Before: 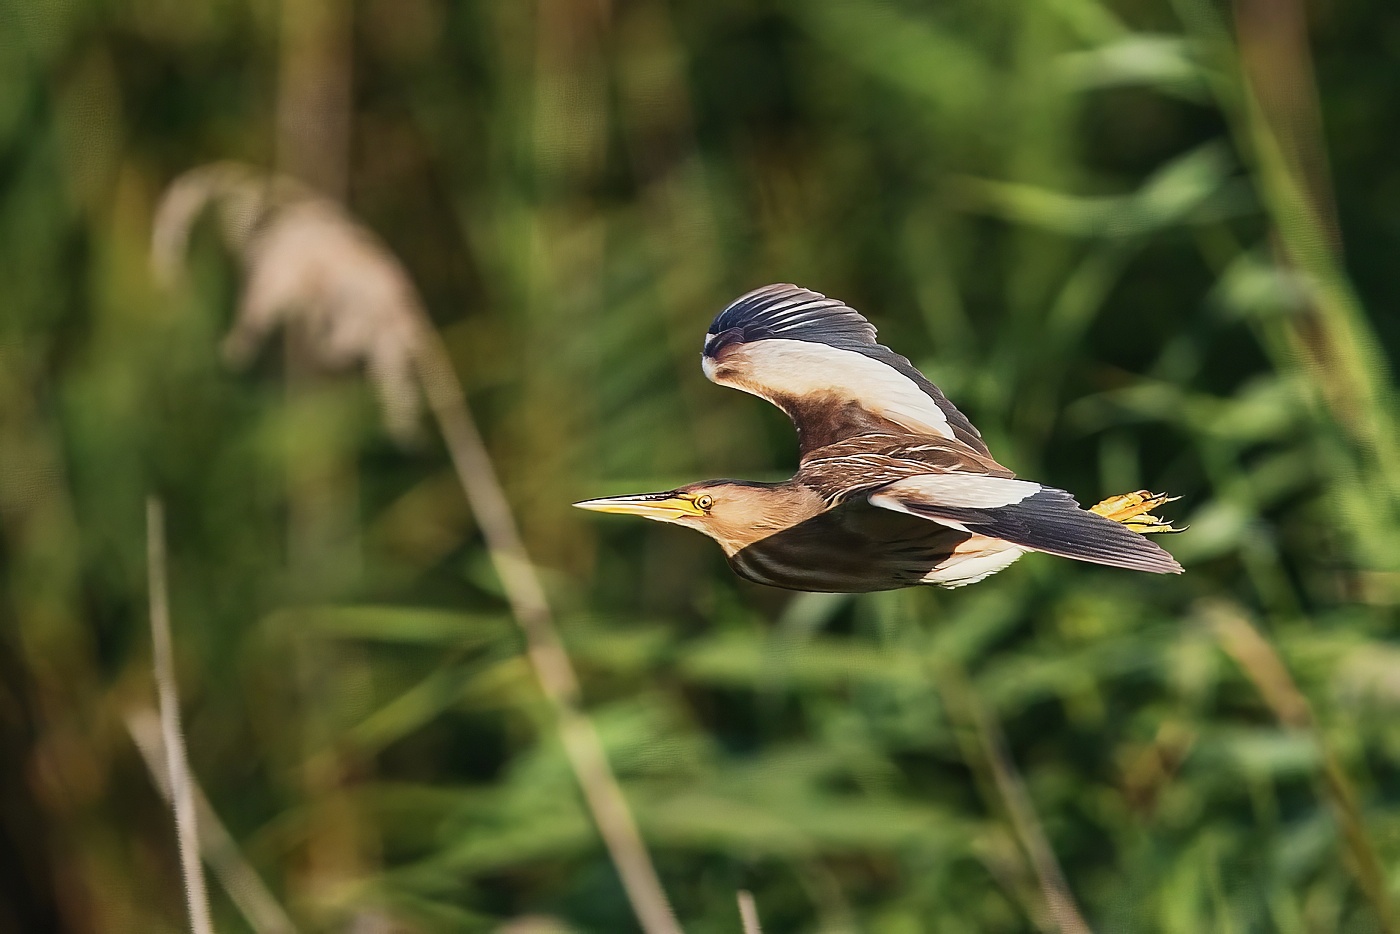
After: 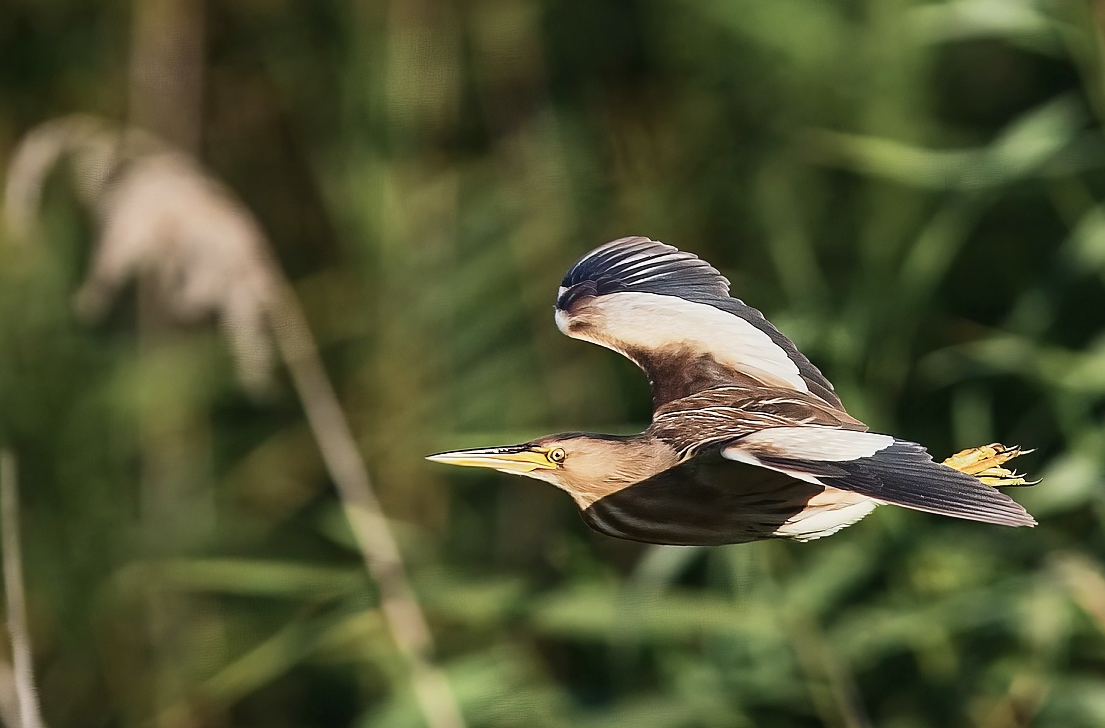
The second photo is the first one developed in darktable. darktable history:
contrast brightness saturation: contrast 0.111, saturation -0.167
crop and rotate: left 10.544%, top 5.133%, right 10.462%, bottom 16.894%
